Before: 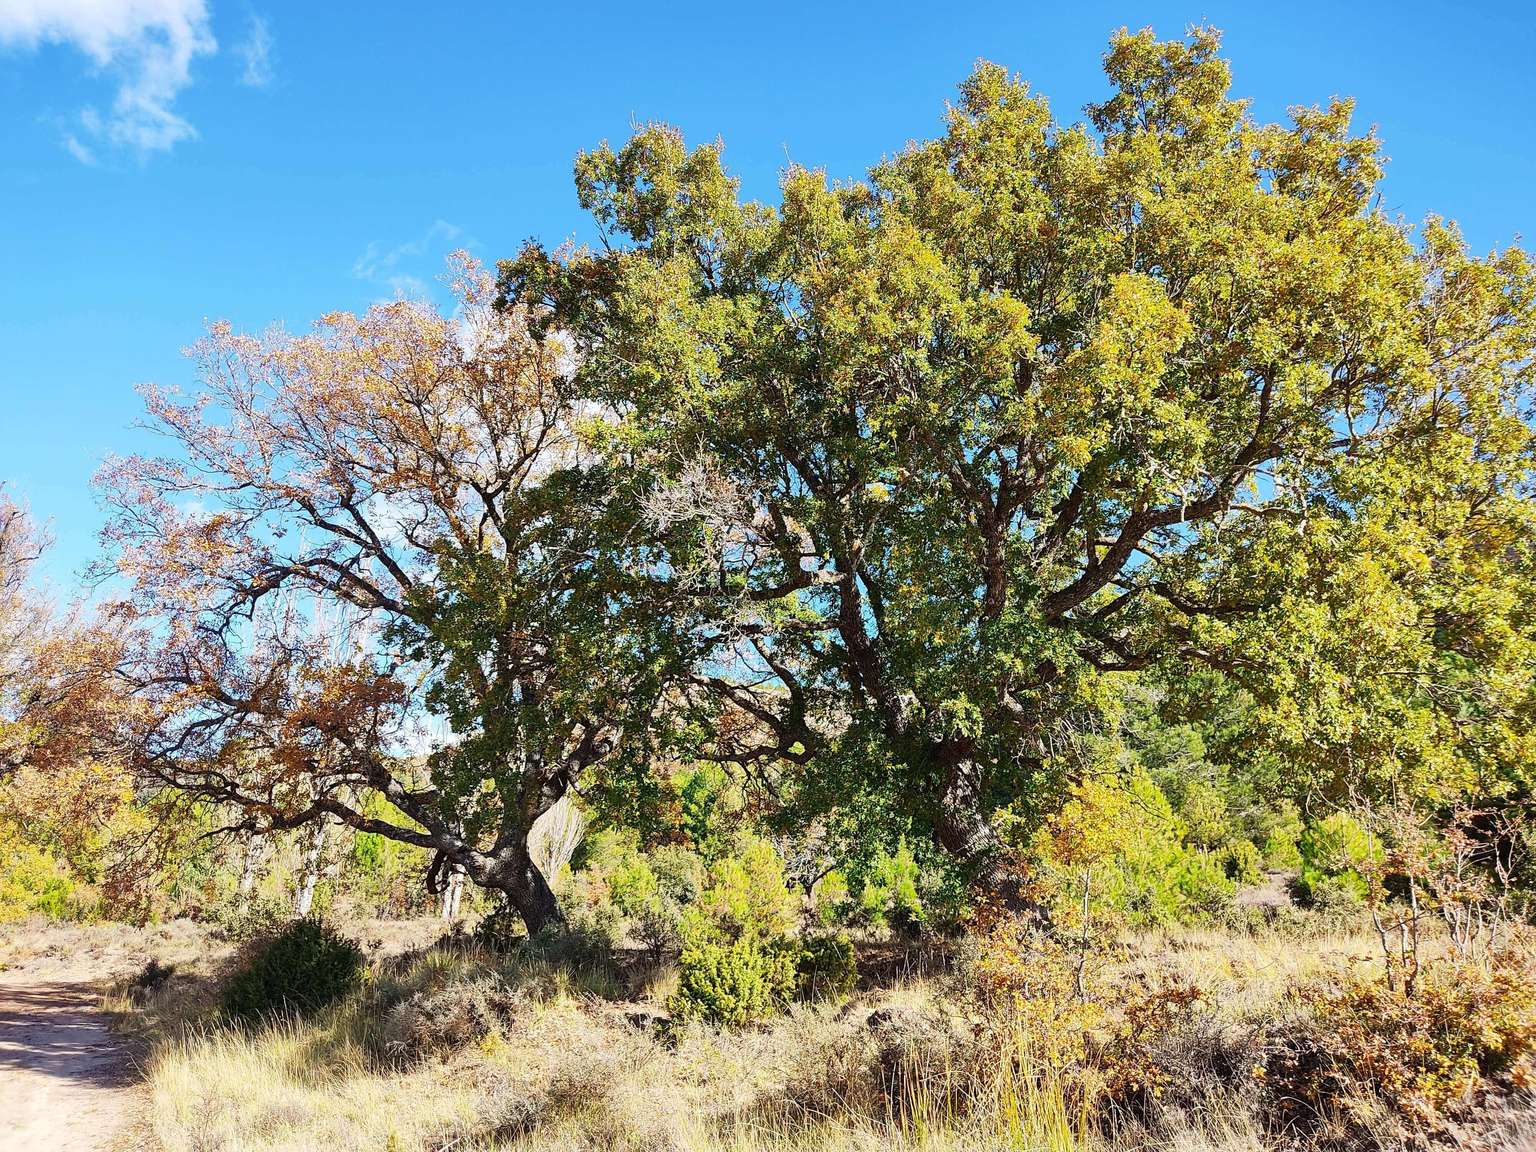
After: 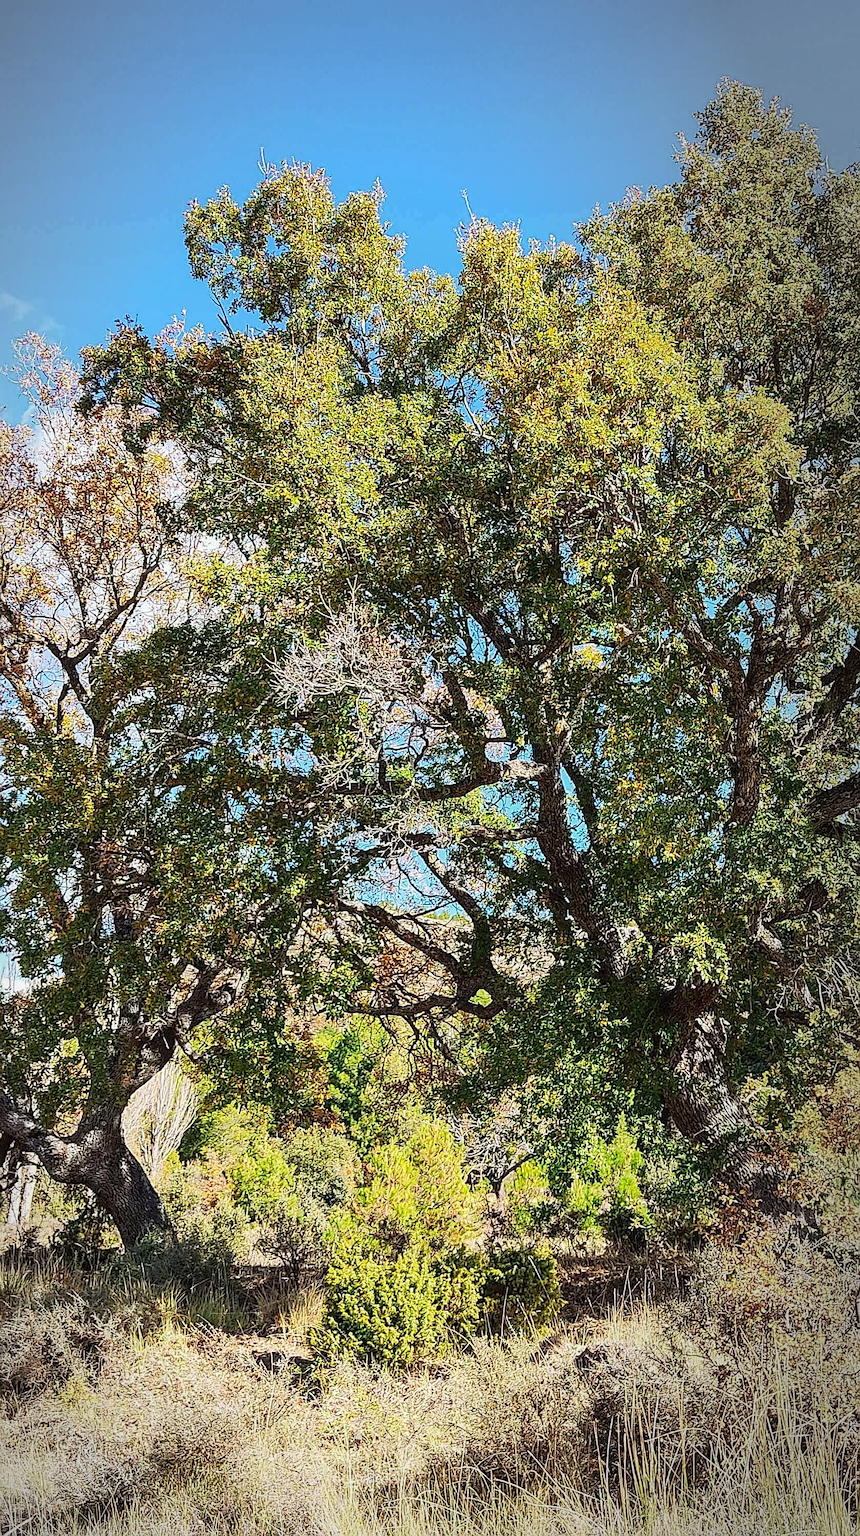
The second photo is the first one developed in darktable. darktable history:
sharpen: on, module defaults
velvia: strength 15.06%
local contrast: detail 130%
crop: left 28.419%, right 29.549%
vignetting: center (-0.149, 0.018), automatic ratio true
